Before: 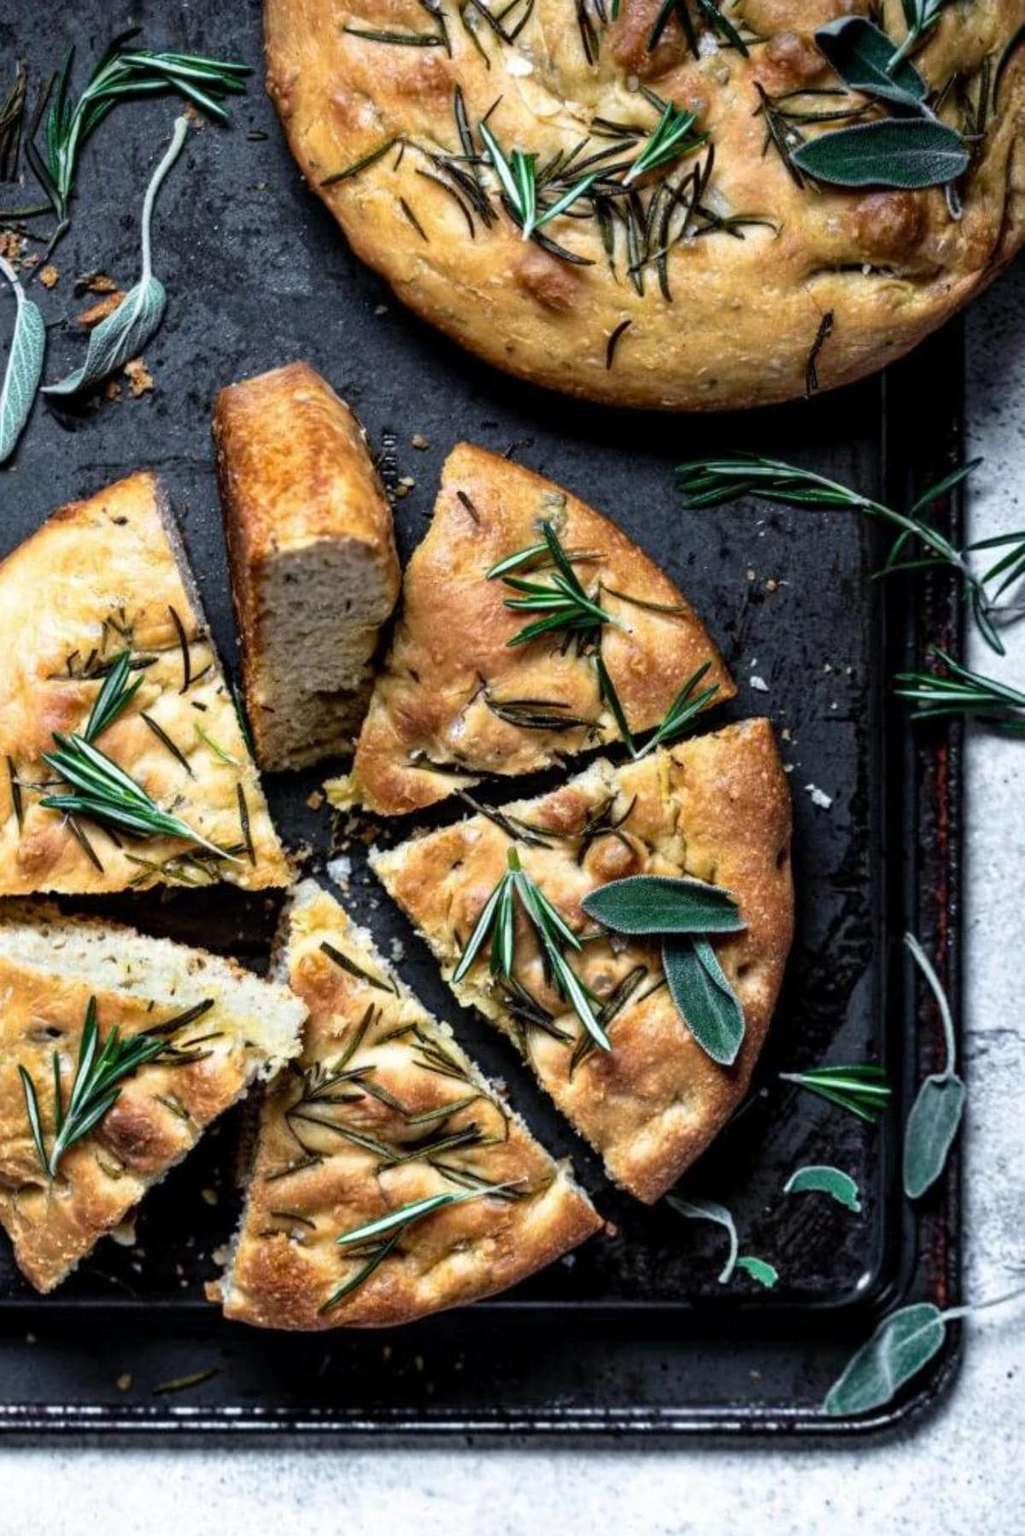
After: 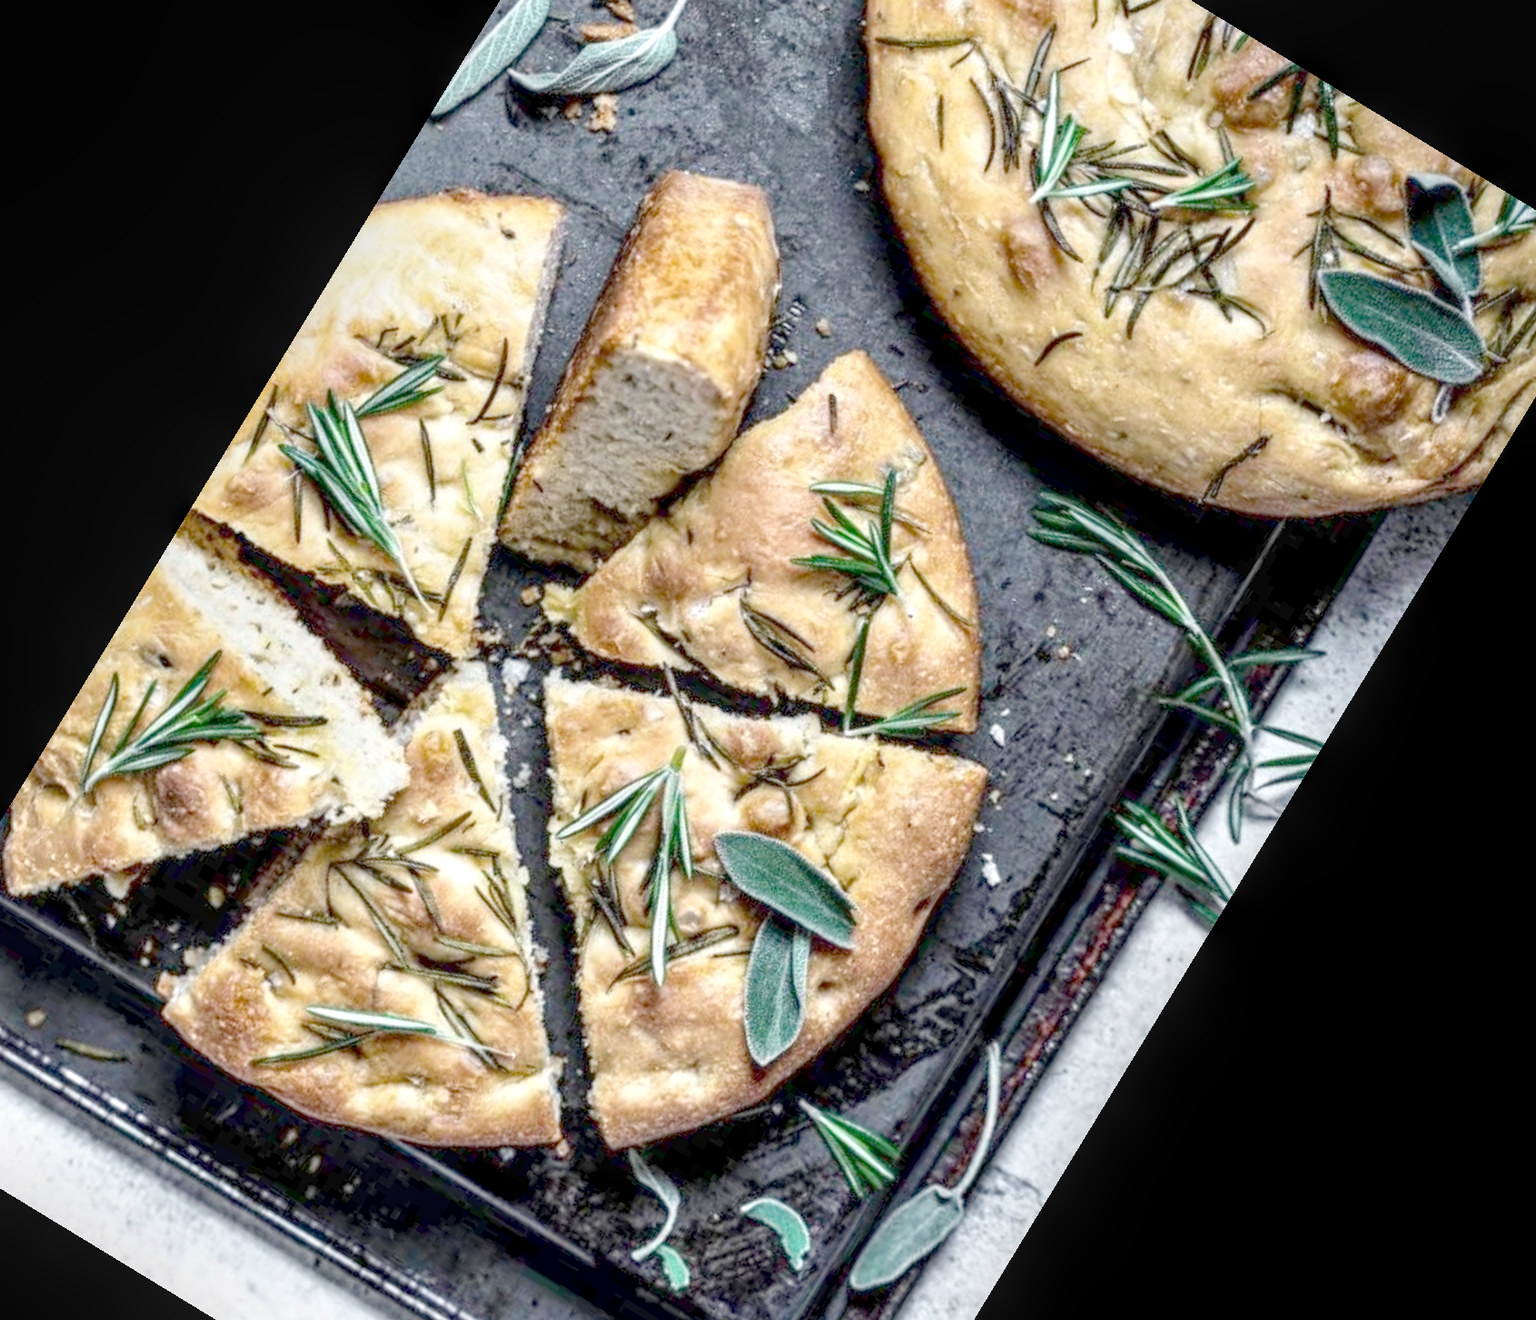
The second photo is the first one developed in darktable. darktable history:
local contrast: detail 140%
orientation: orientation rotate 180°
crop and rotate: angle 148.68°, left 9.111%, top 15.603%, right 4.588%, bottom 17.041%
